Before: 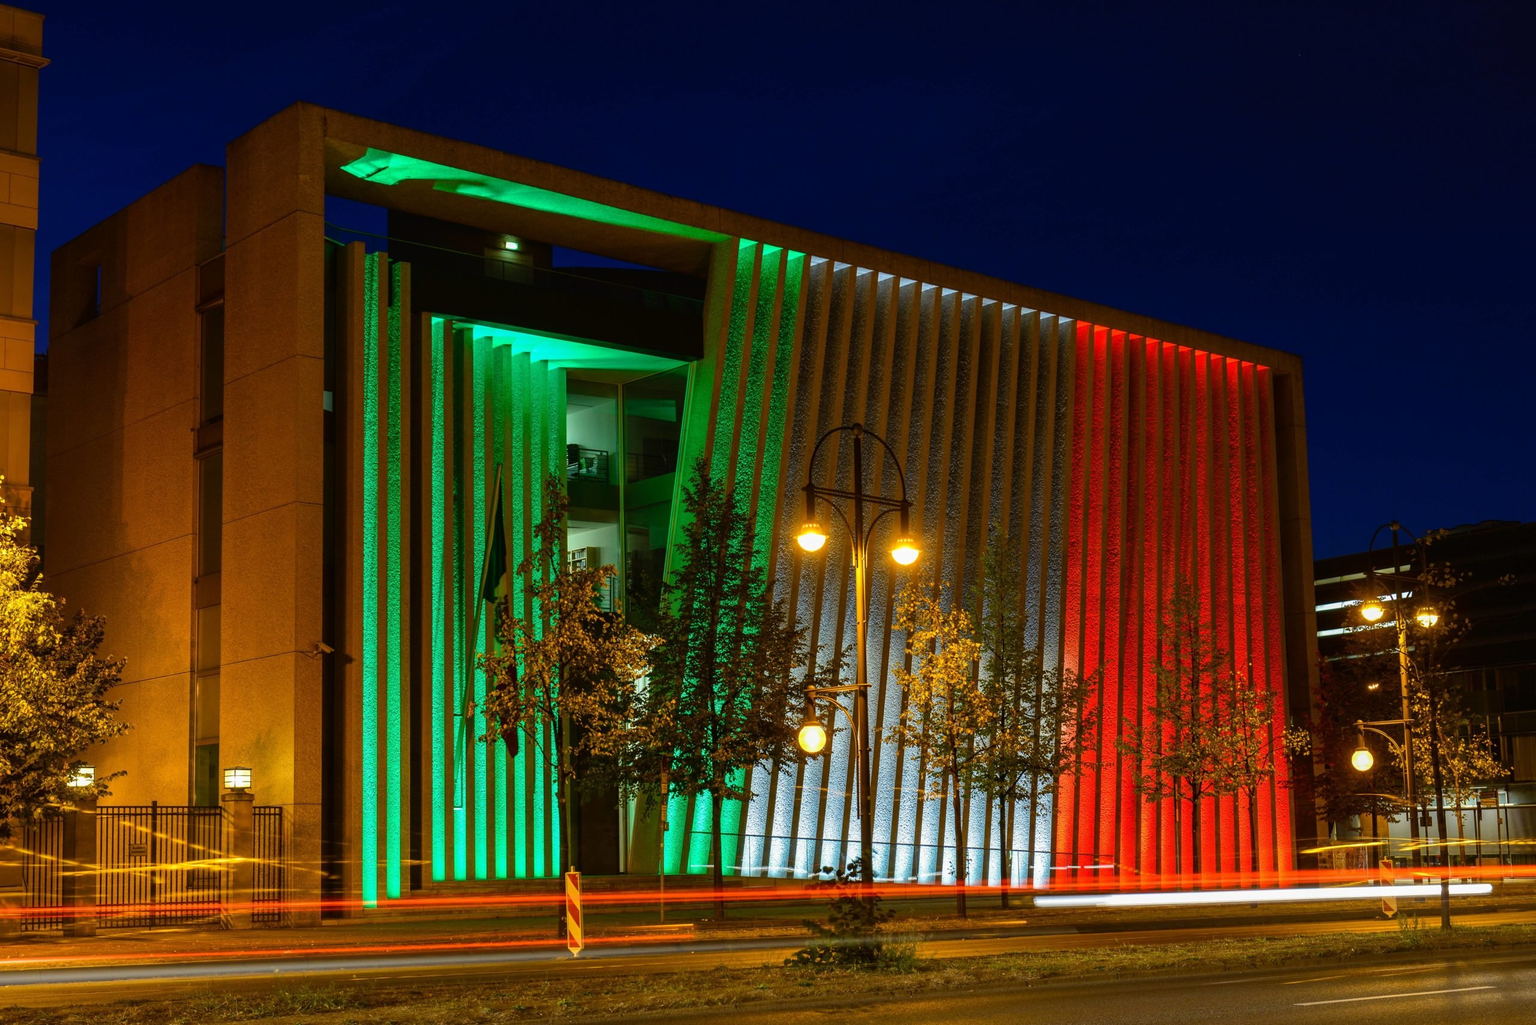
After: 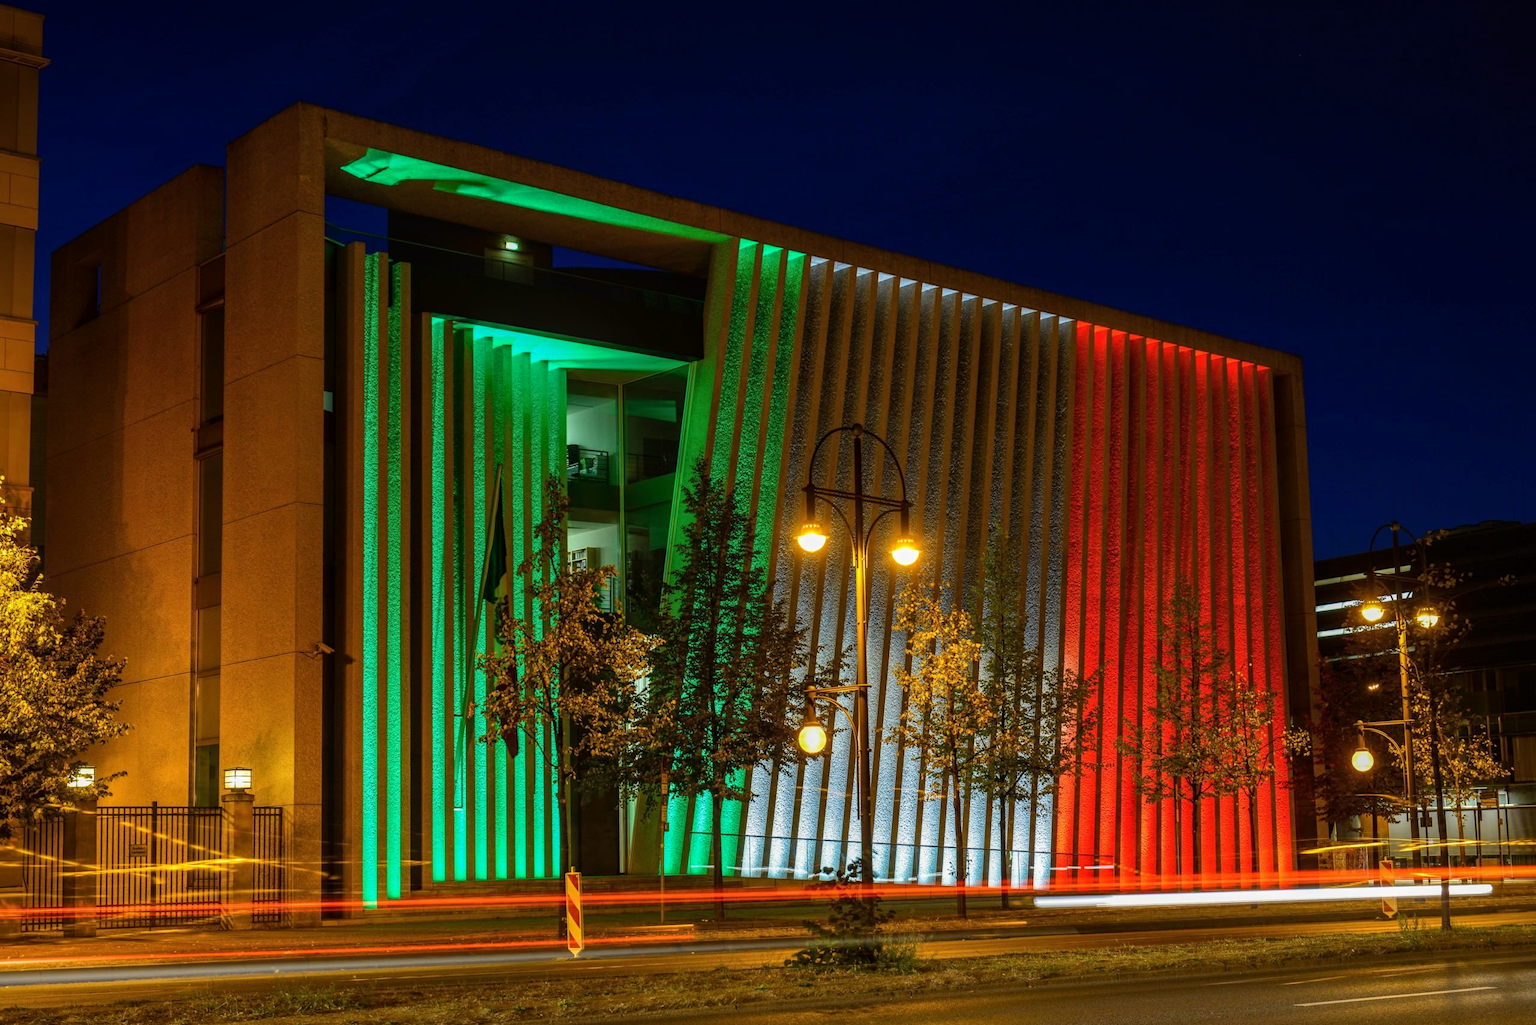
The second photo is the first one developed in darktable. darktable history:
local contrast: detail 115%
vignetting: fall-off start 97.52%, fall-off radius 100%, brightness -0.574, saturation 0, center (-0.027, 0.404), width/height ratio 1.368, unbound false
